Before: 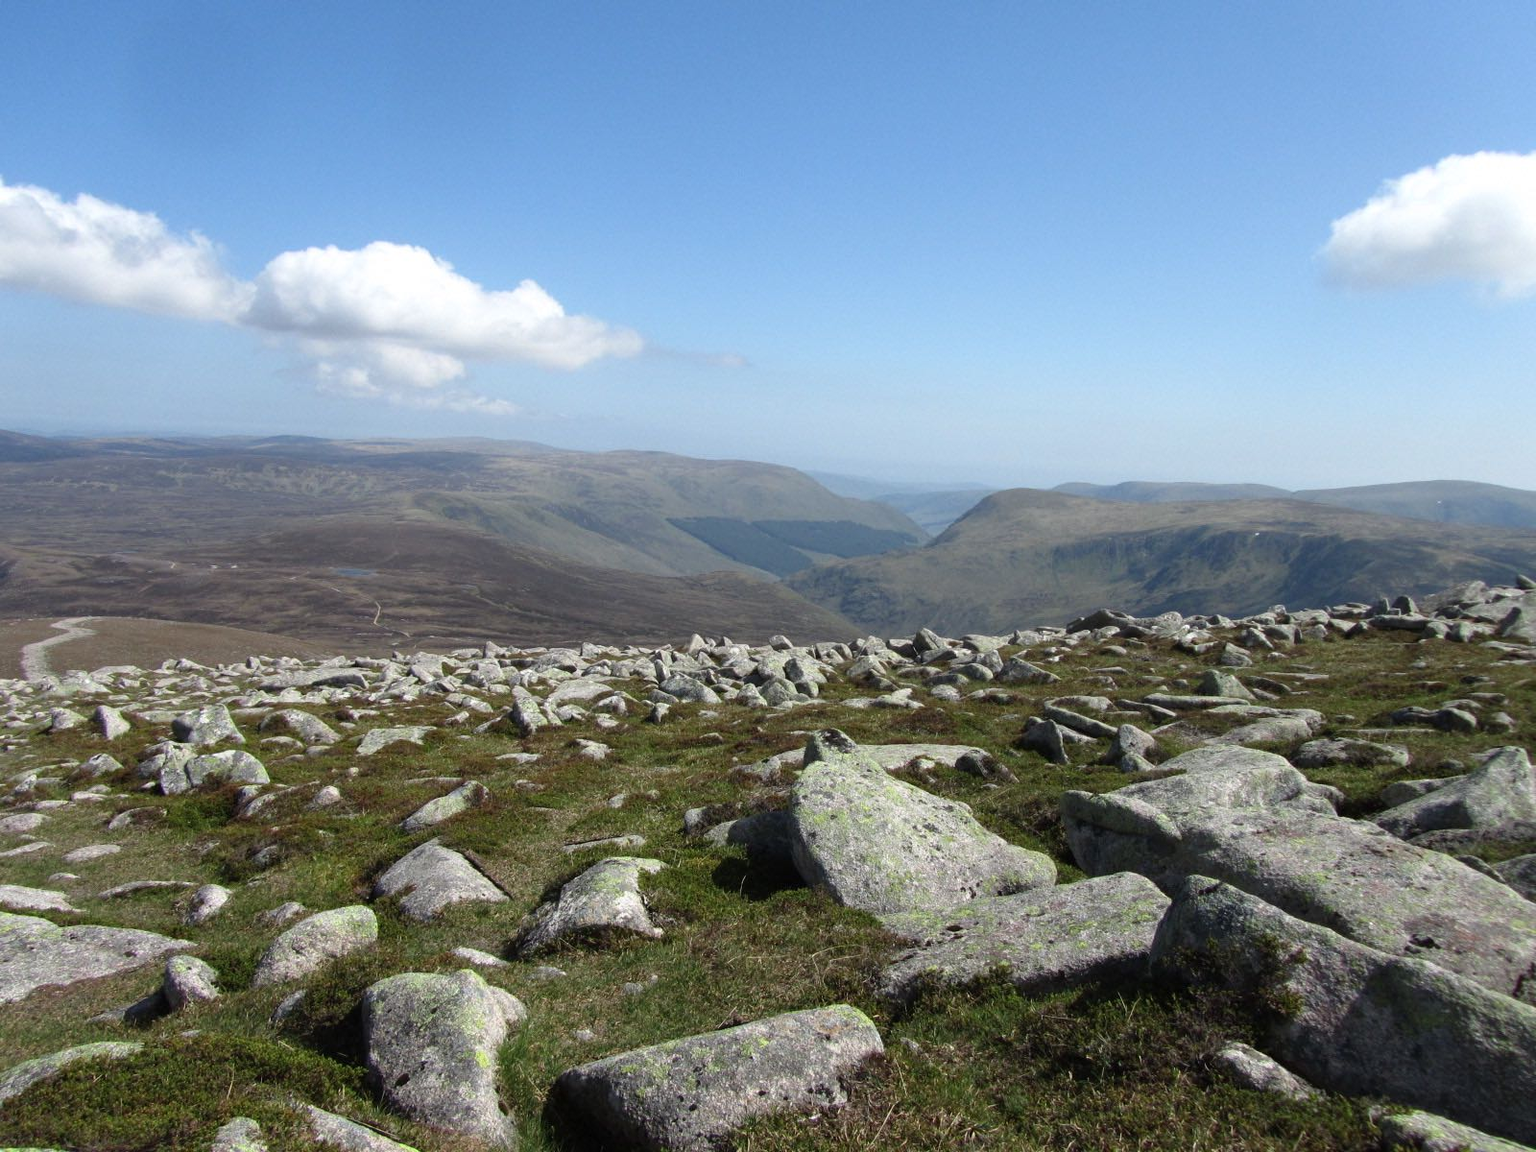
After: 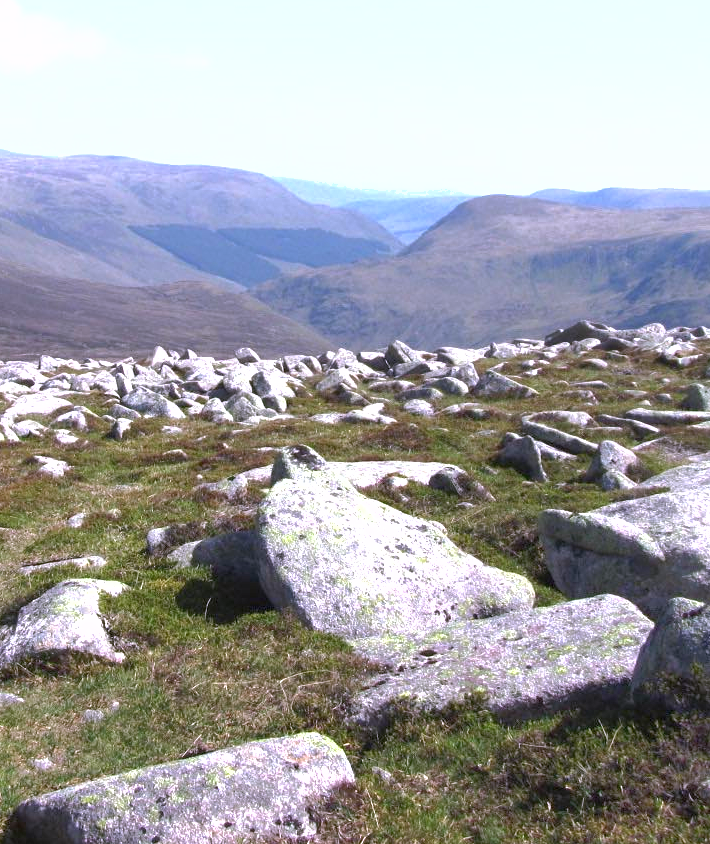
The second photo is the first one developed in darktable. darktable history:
exposure: black level correction 0, exposure 1.1 EV, compensate exposure bias true, compensate highlight preservation false
white balance: red 1.042, blue 1.17
crop: left 35.432%, top 26.233%, right 20.145%, bottom 3.432%
shadows and highlights: on, module defaults
